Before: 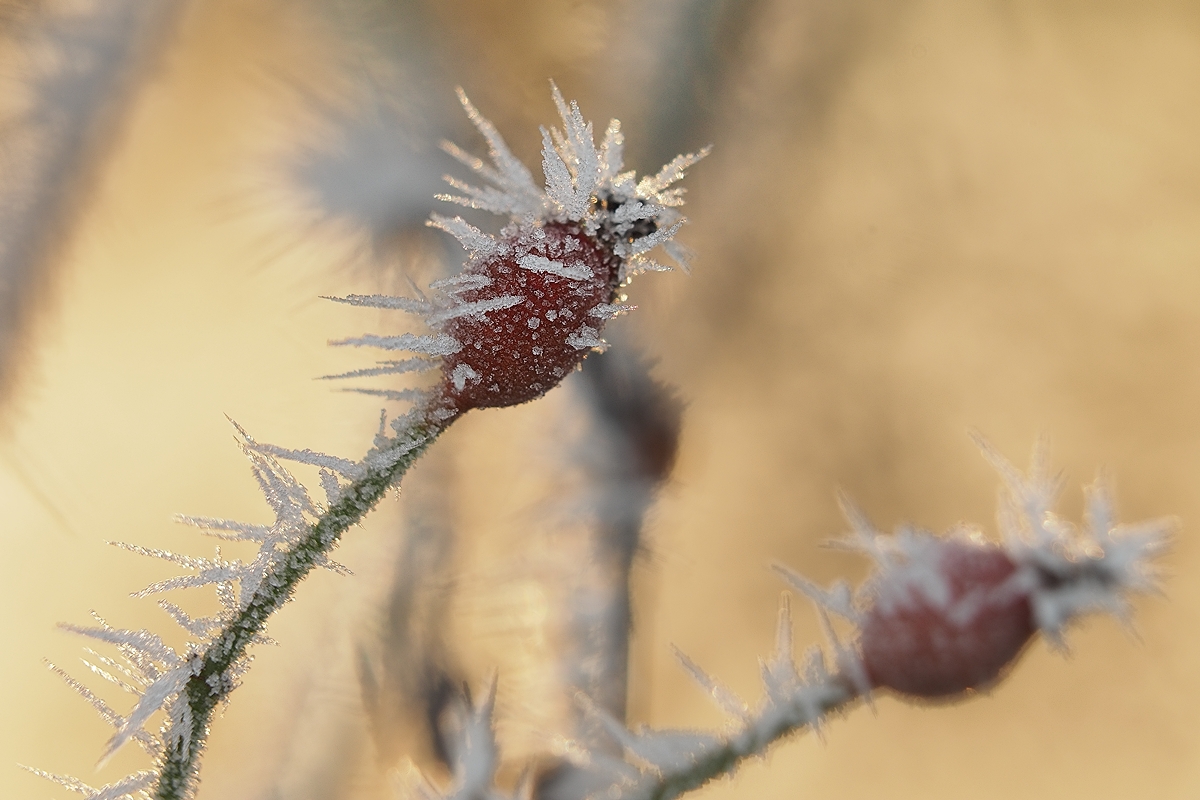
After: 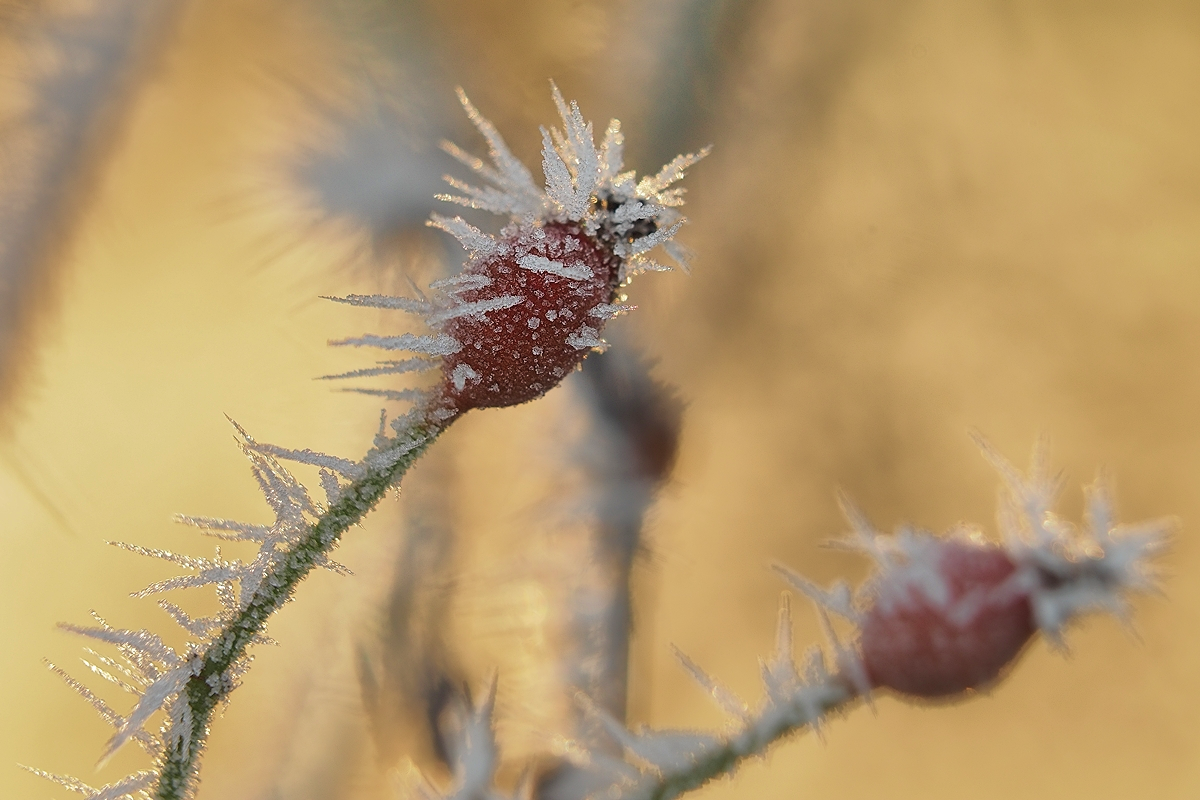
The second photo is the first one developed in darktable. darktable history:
shadows and highlights: shadows 30
velvia: strength 30%
